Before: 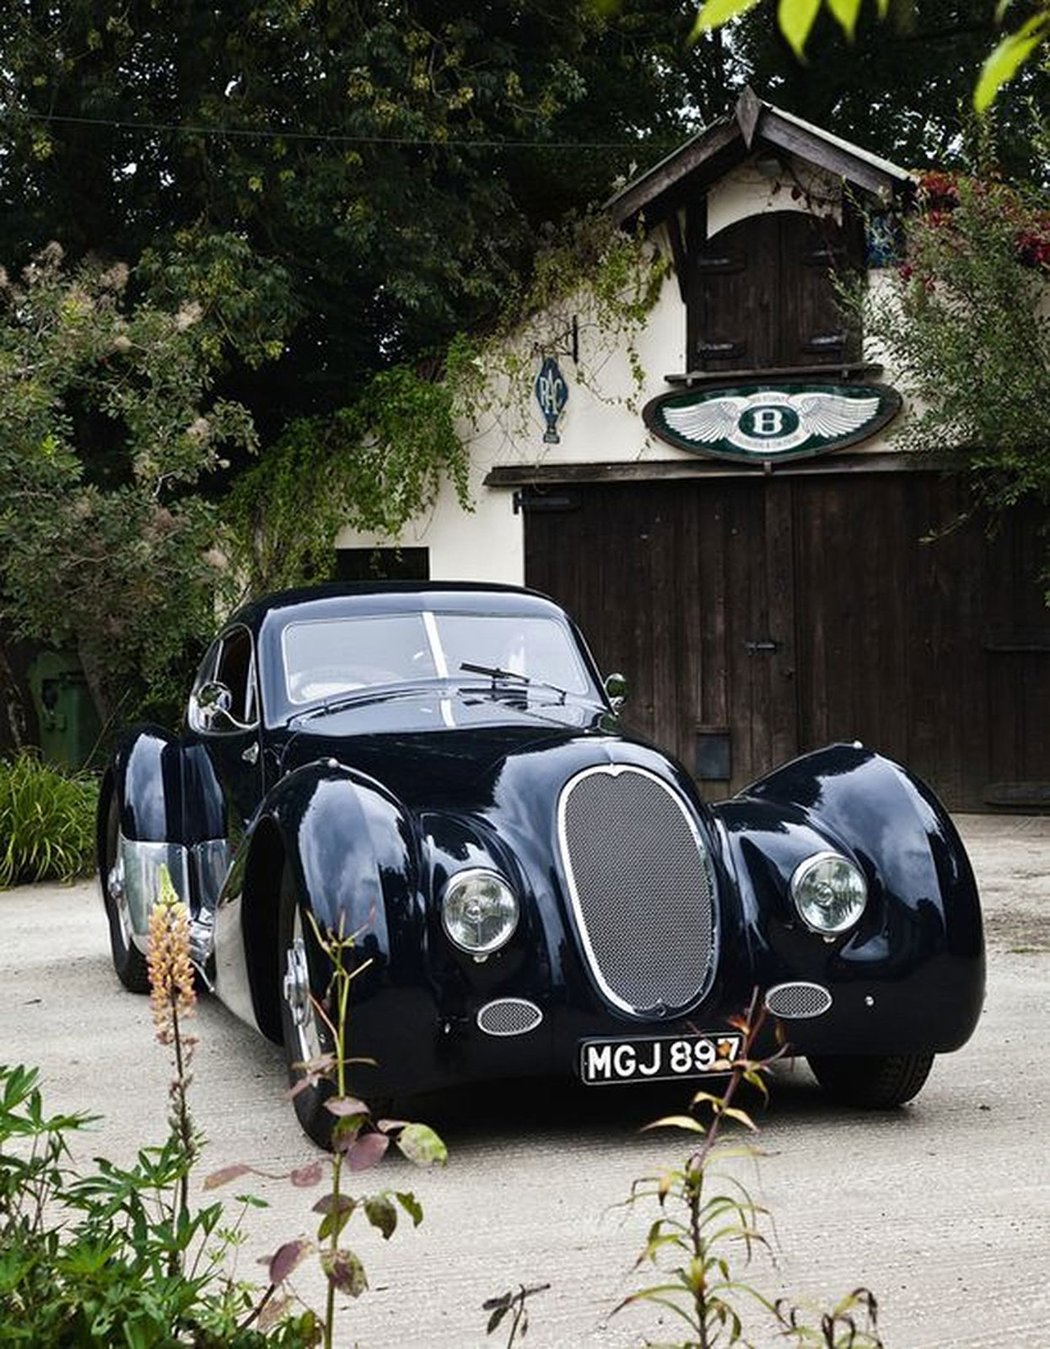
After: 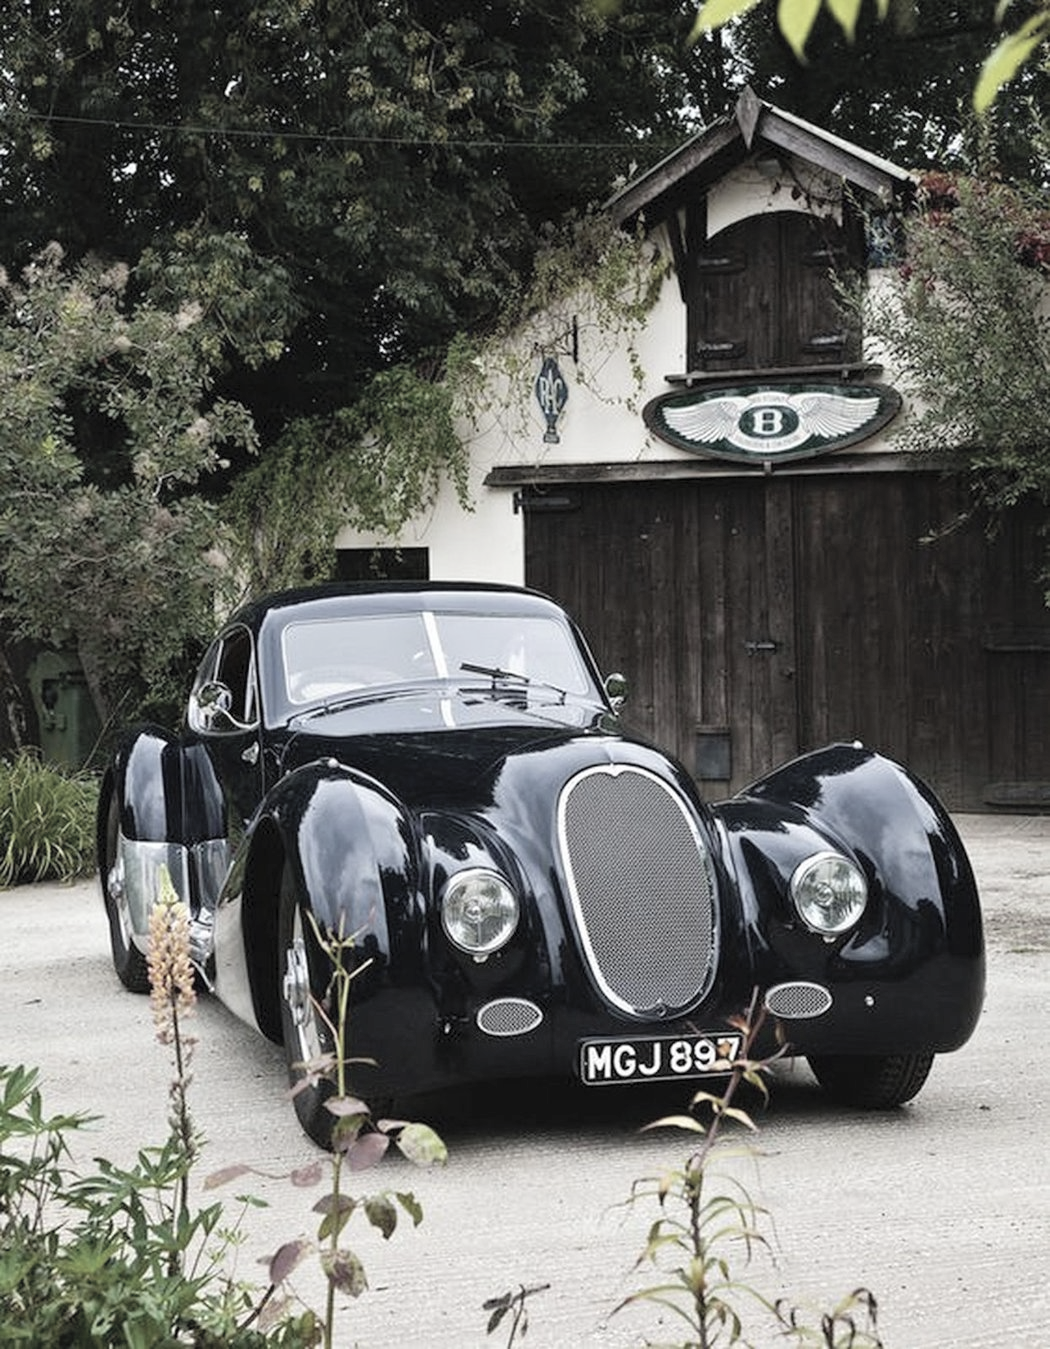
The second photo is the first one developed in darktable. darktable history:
contrast brightness saturation: brightness 0.181, saturation -0.48
